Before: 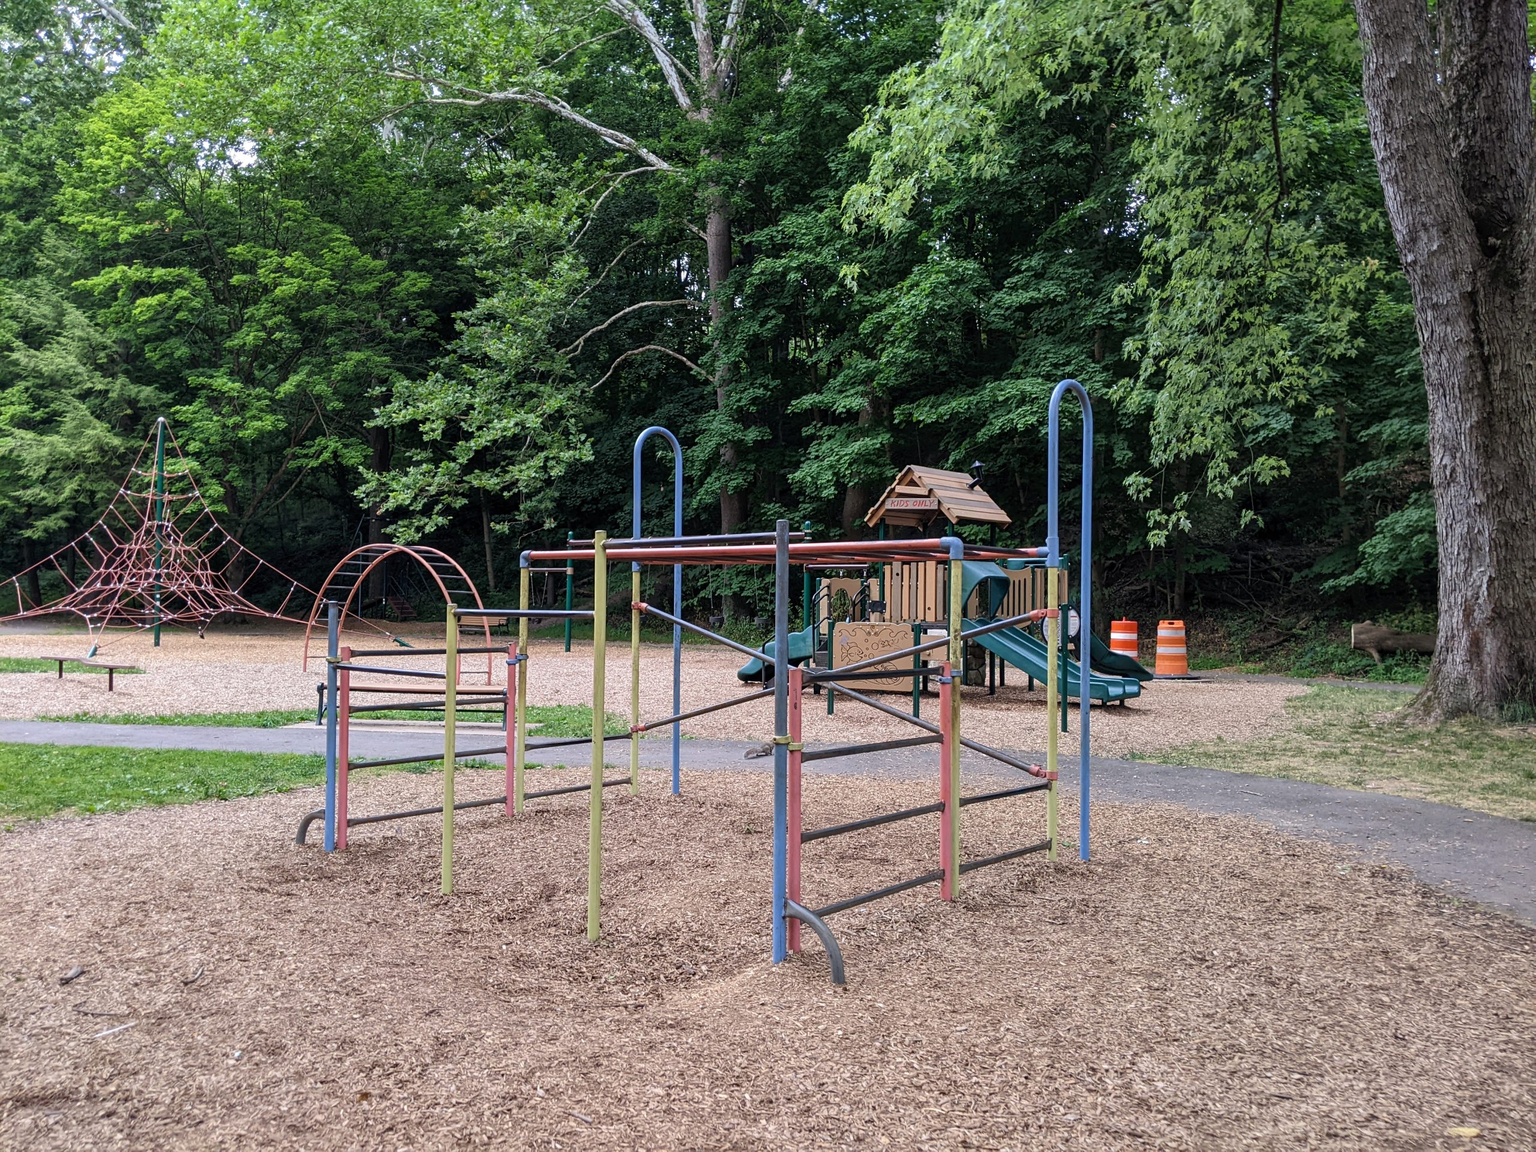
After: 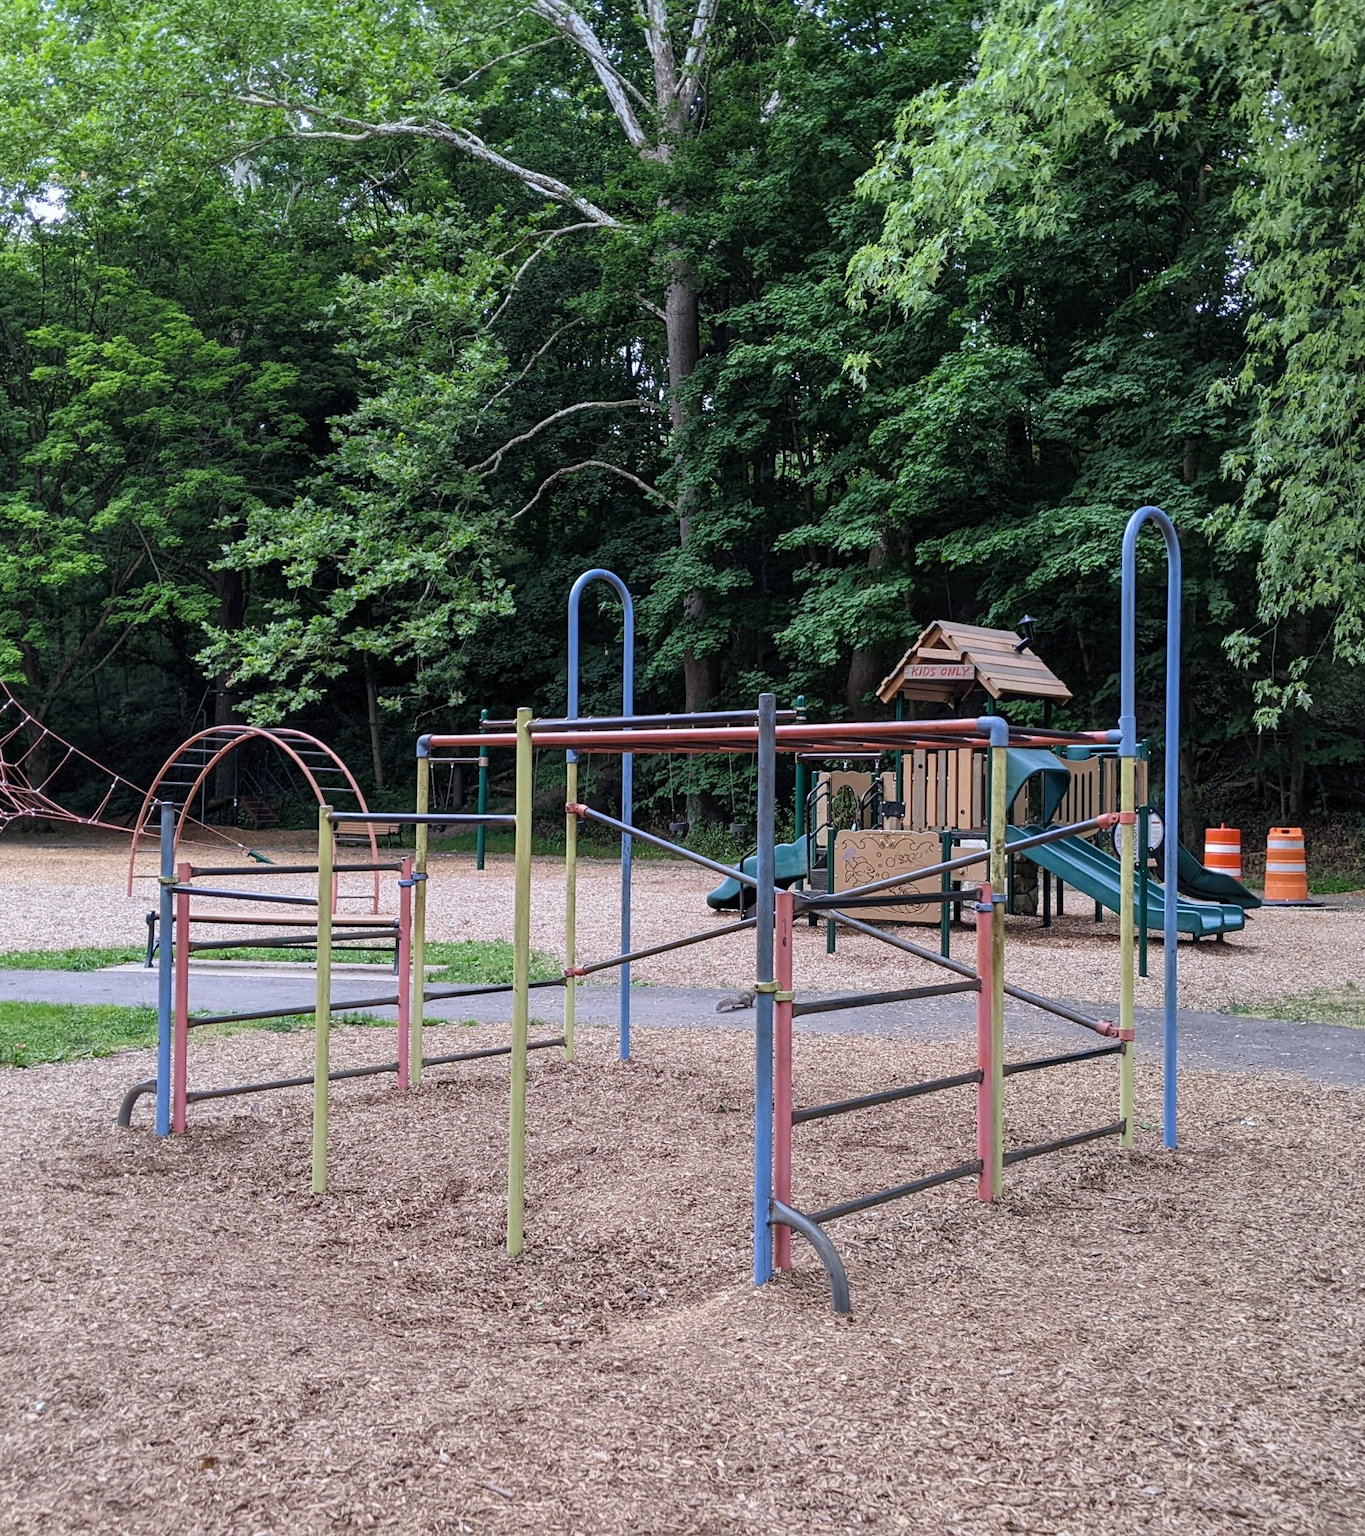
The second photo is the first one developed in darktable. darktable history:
crop and rotate: left 13.537%, right 19.796%
white balance: red 0.974, blue 1.044
